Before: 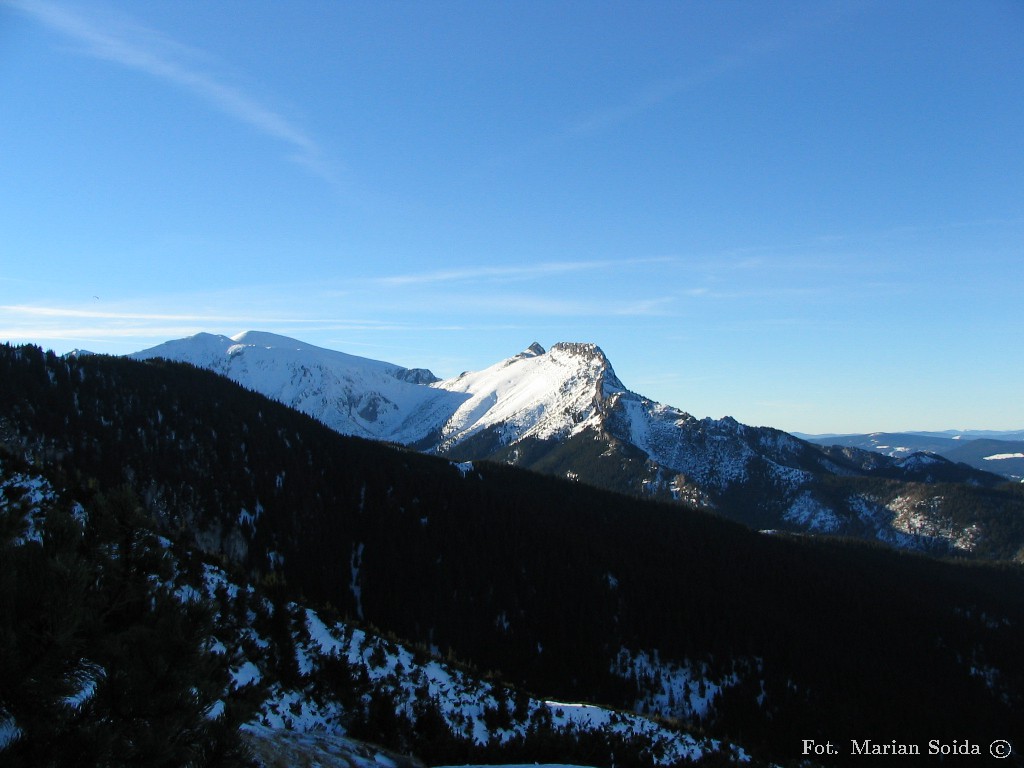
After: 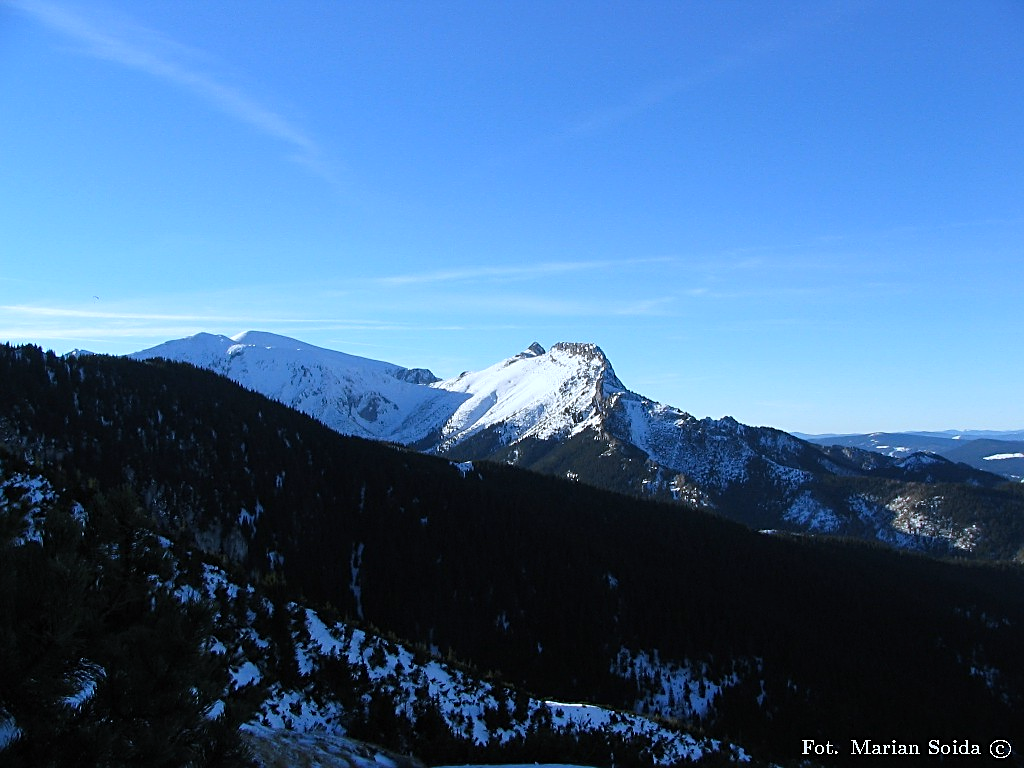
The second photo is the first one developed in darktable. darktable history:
tone equalizer: on, module defaults
sharpen: on, module defaults
white balance: red 0.926, green 1.003, blue 1.133
